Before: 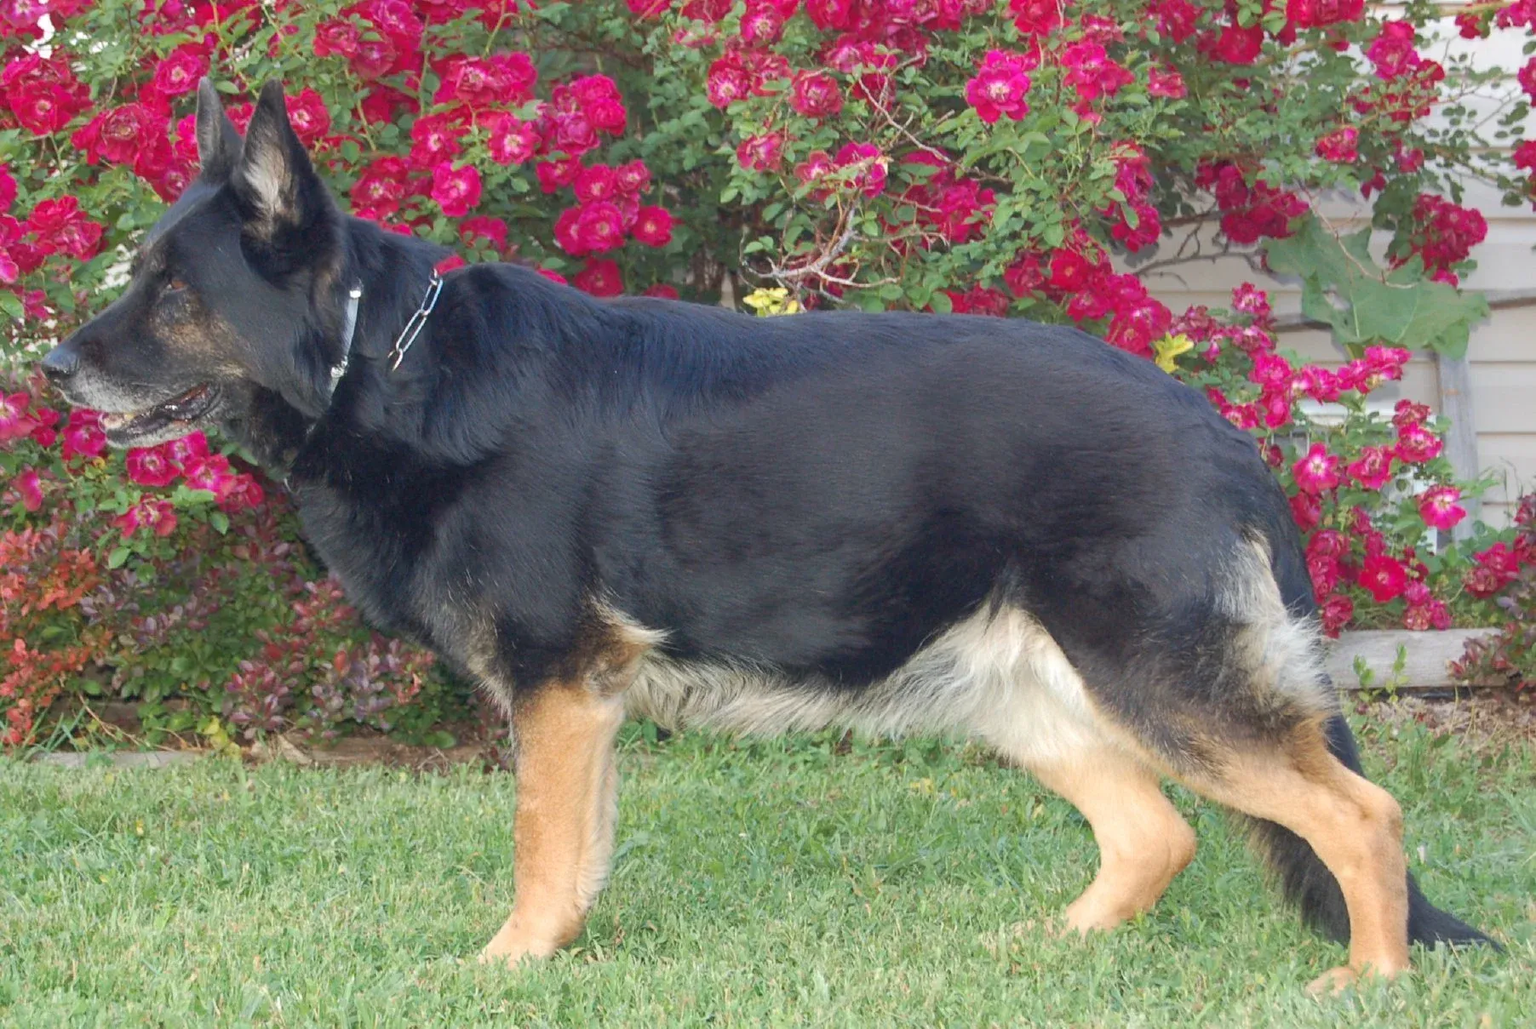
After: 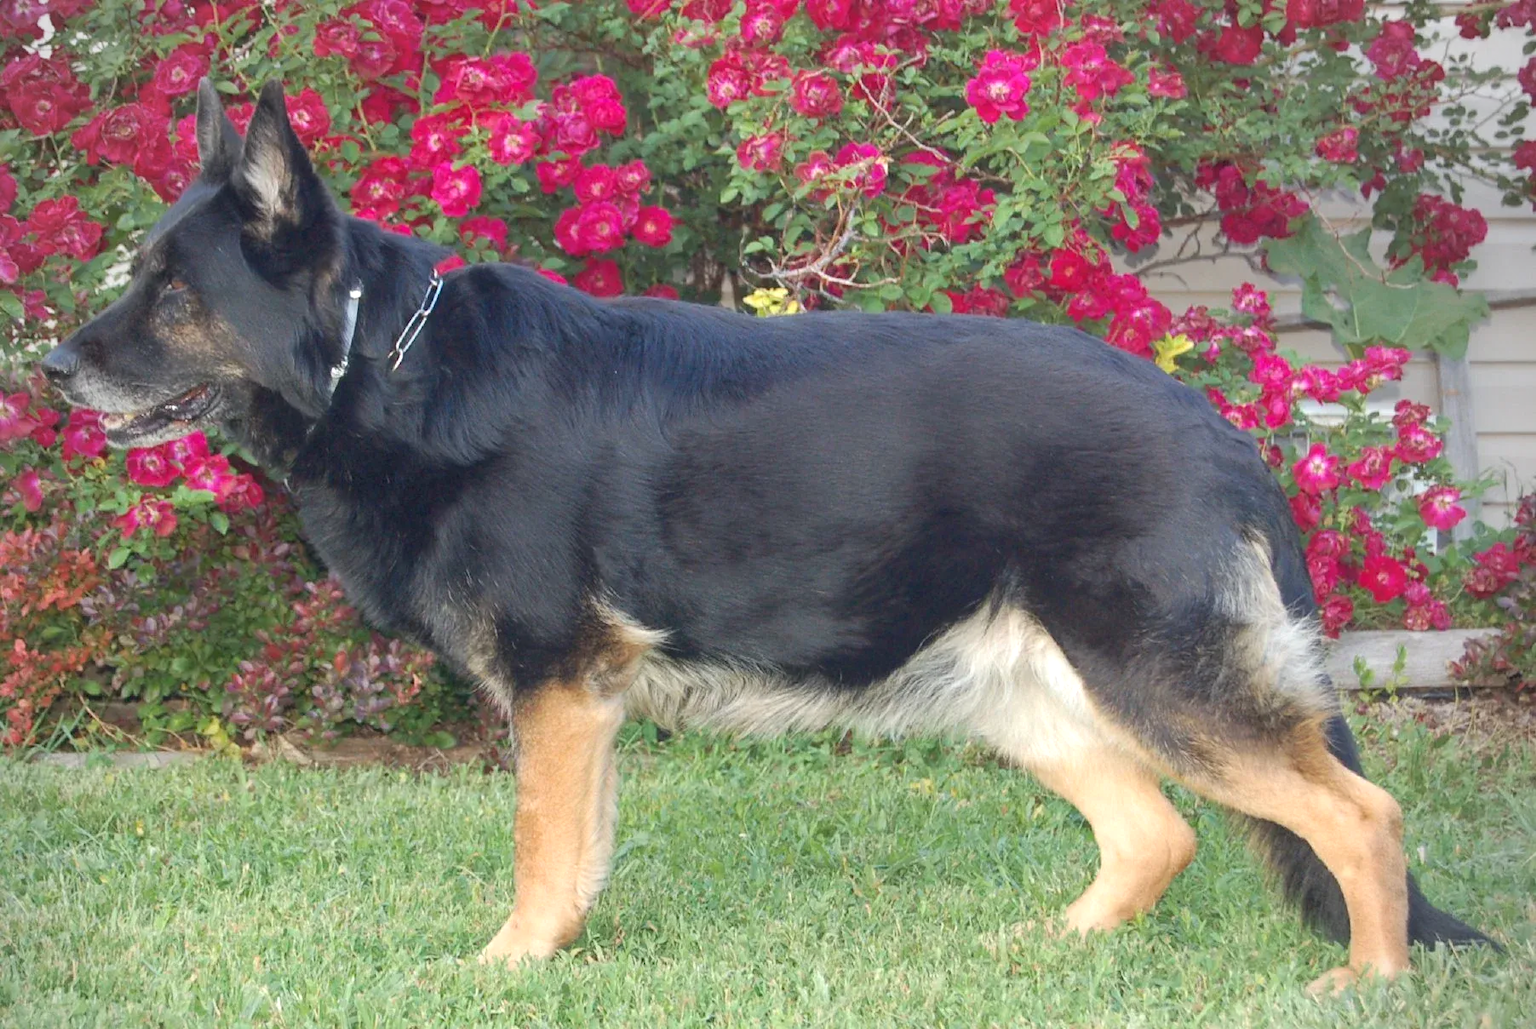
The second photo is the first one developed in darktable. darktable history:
vignetting: fall-off radius 61.03%, center (-0.03, 0.245)
exposure: exposure 0.202 EV, compensate highlight preservation false
tone equalizer: -8 EV -1.82 EV, -7 EV -1.13 EV, -6 EV -1.59 EV
